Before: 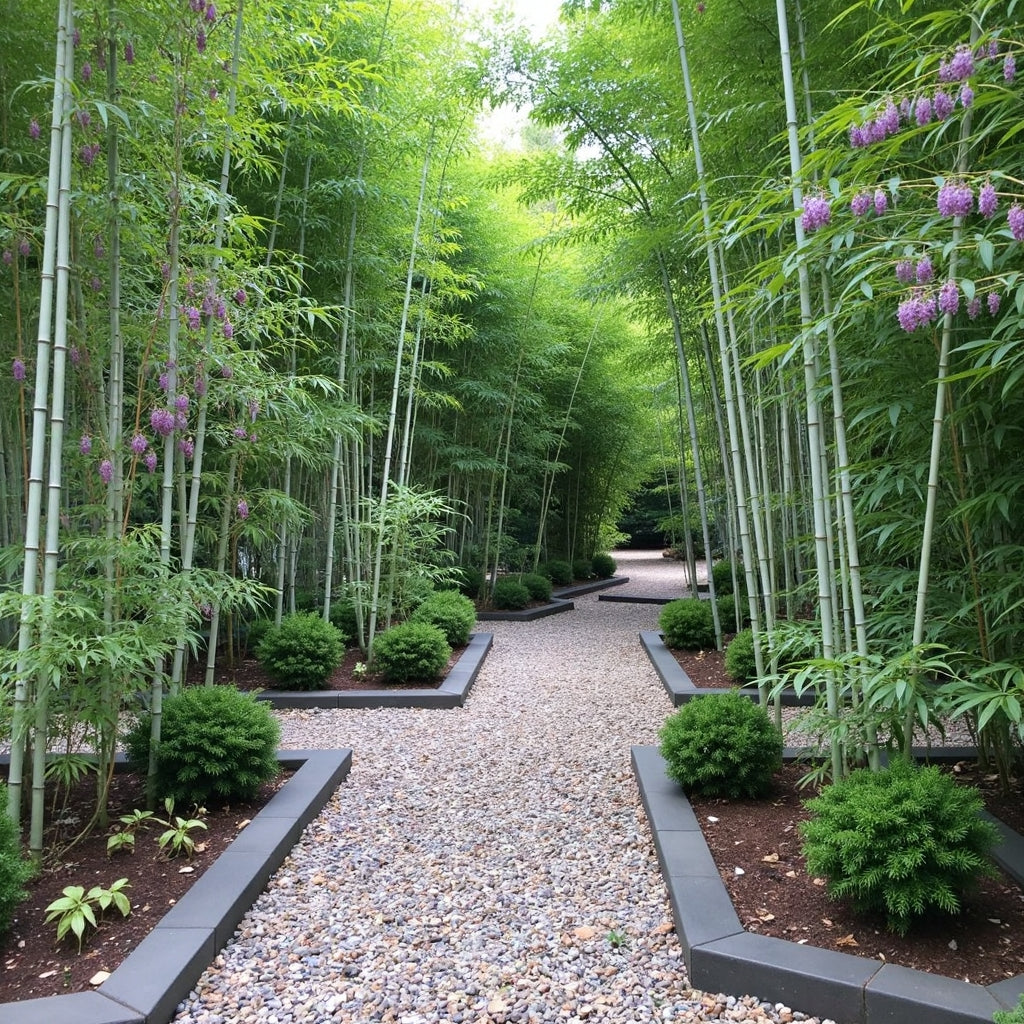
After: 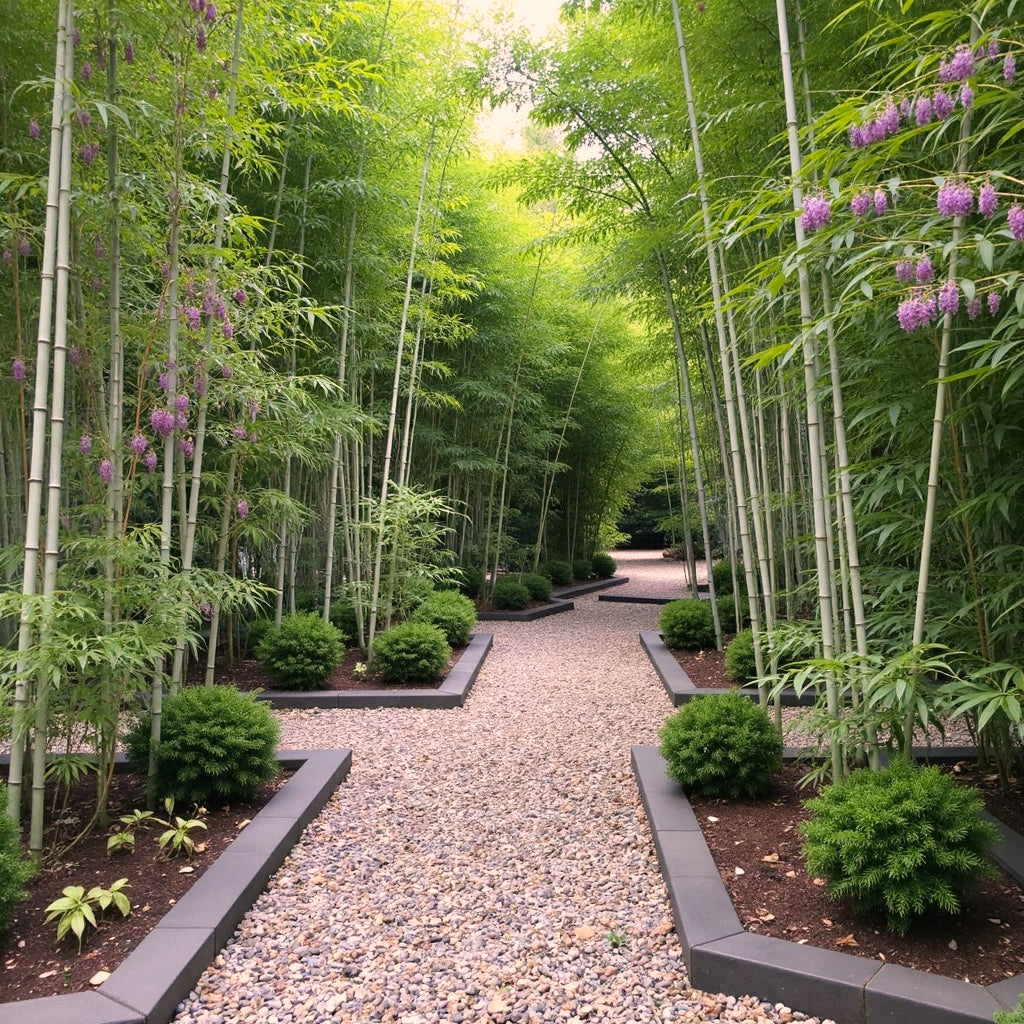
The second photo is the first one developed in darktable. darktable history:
exposure: compensate highlight preservation false
color correction: highlights a* 11.23, highlights b* 11.8
